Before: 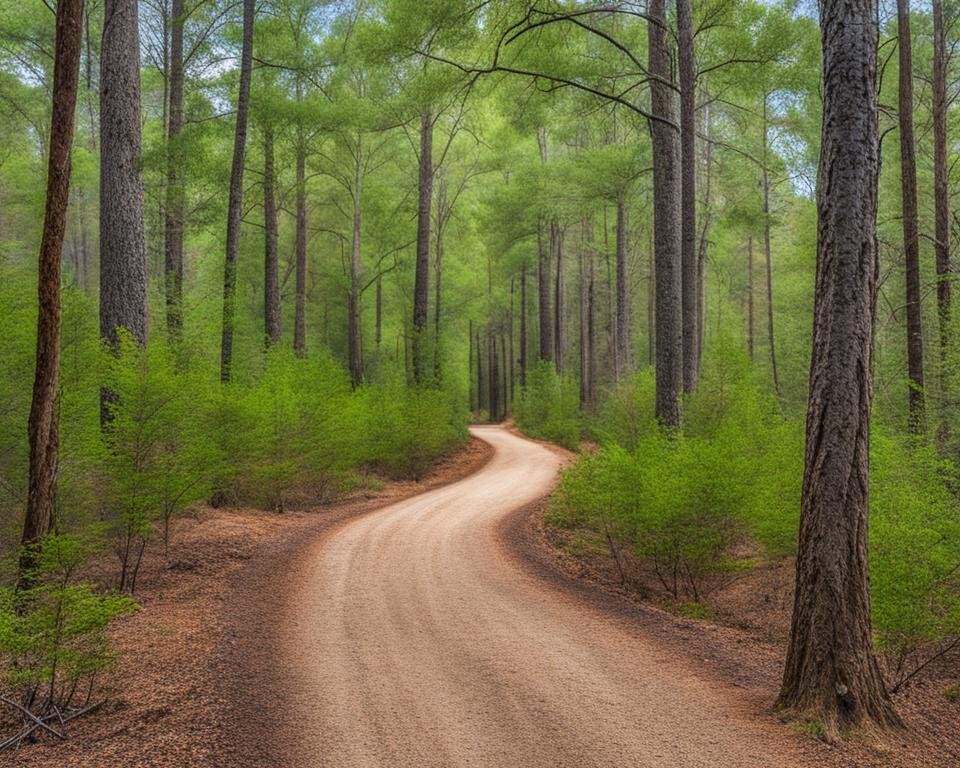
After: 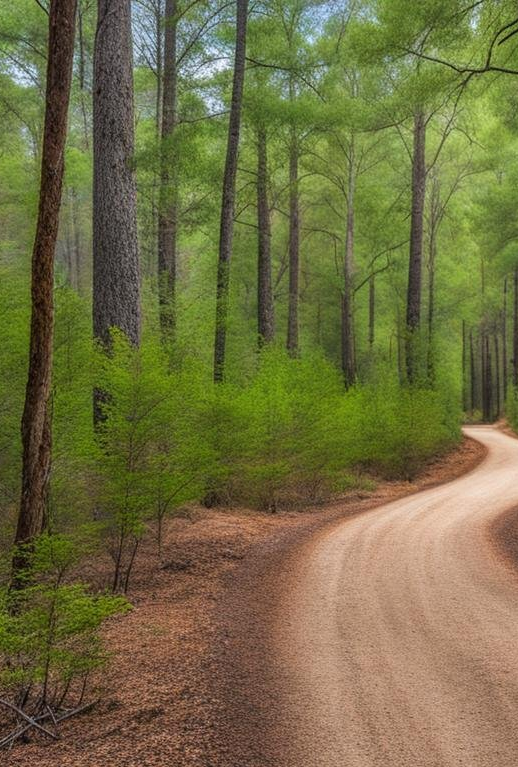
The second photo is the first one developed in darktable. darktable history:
crop: left 0.774%, right 45.186%, bottom 0.084%
